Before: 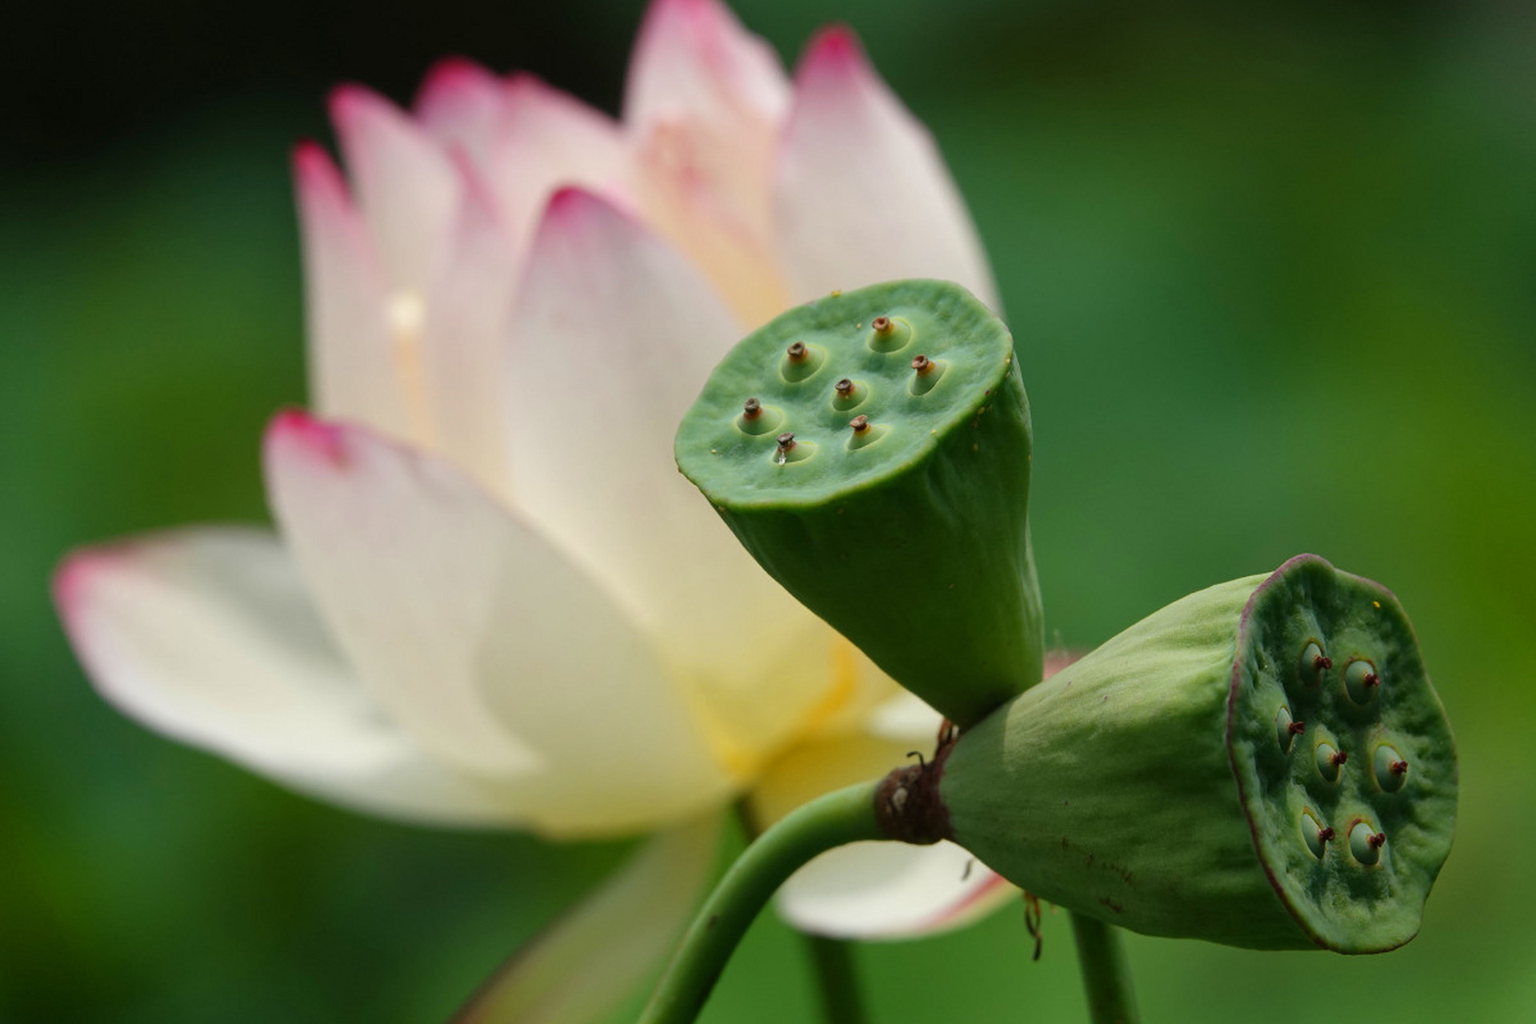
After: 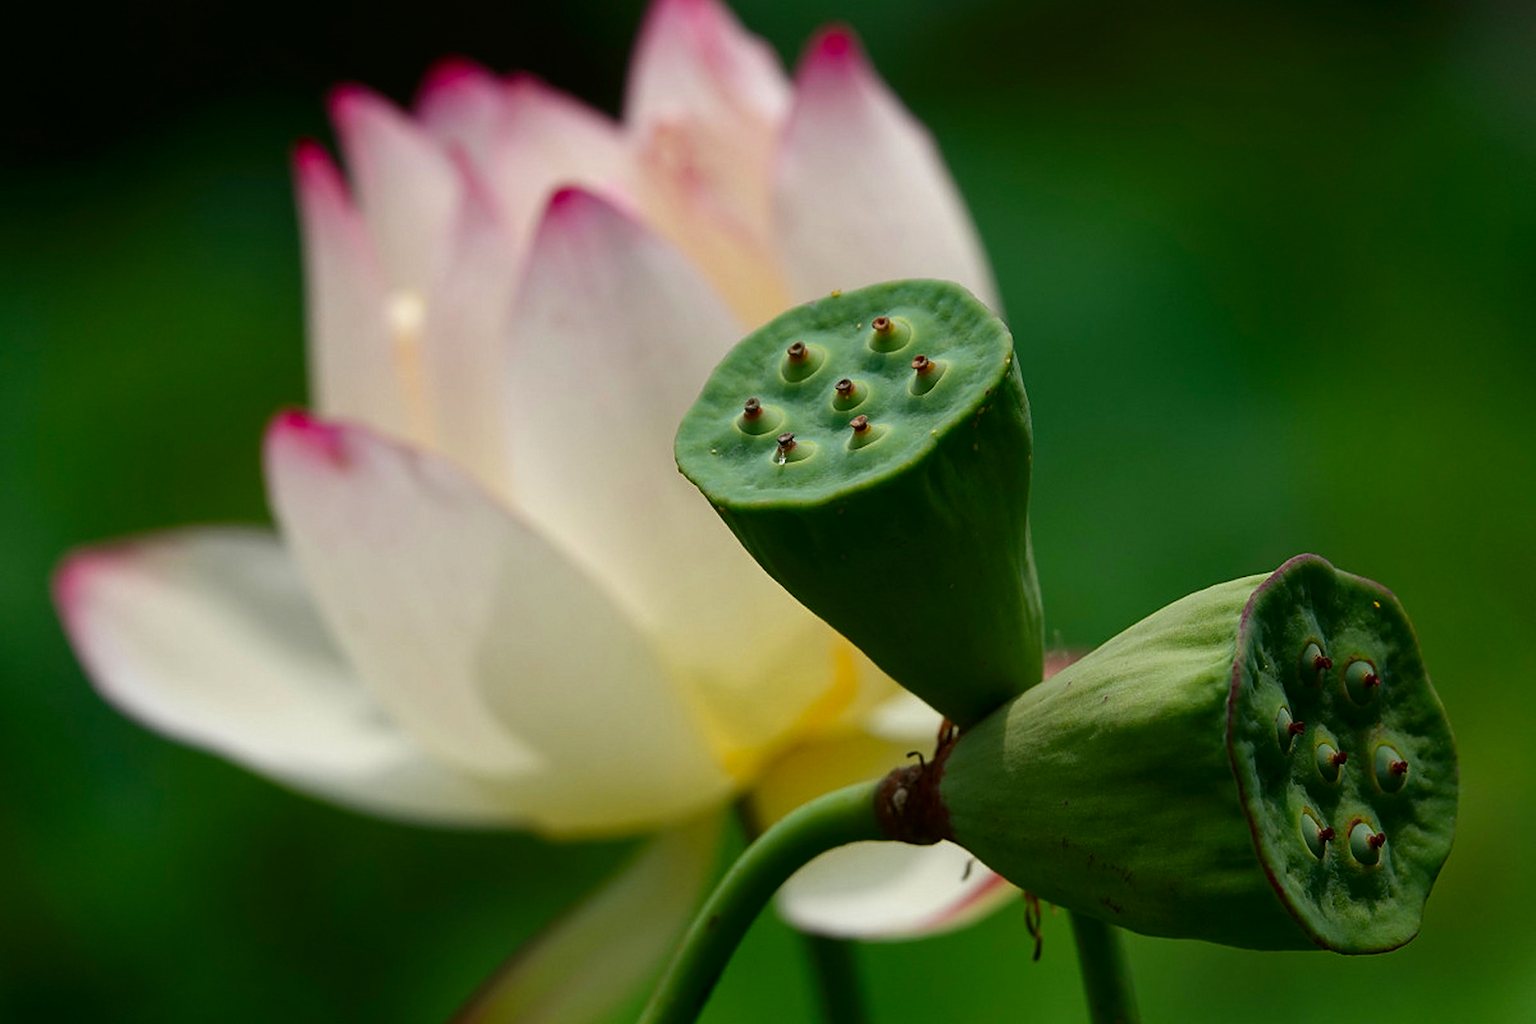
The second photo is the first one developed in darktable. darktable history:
contrast brightness saturation: contrast 0.065, brightness -0.139, saturation 0.112
sharpen: on, module defaults
